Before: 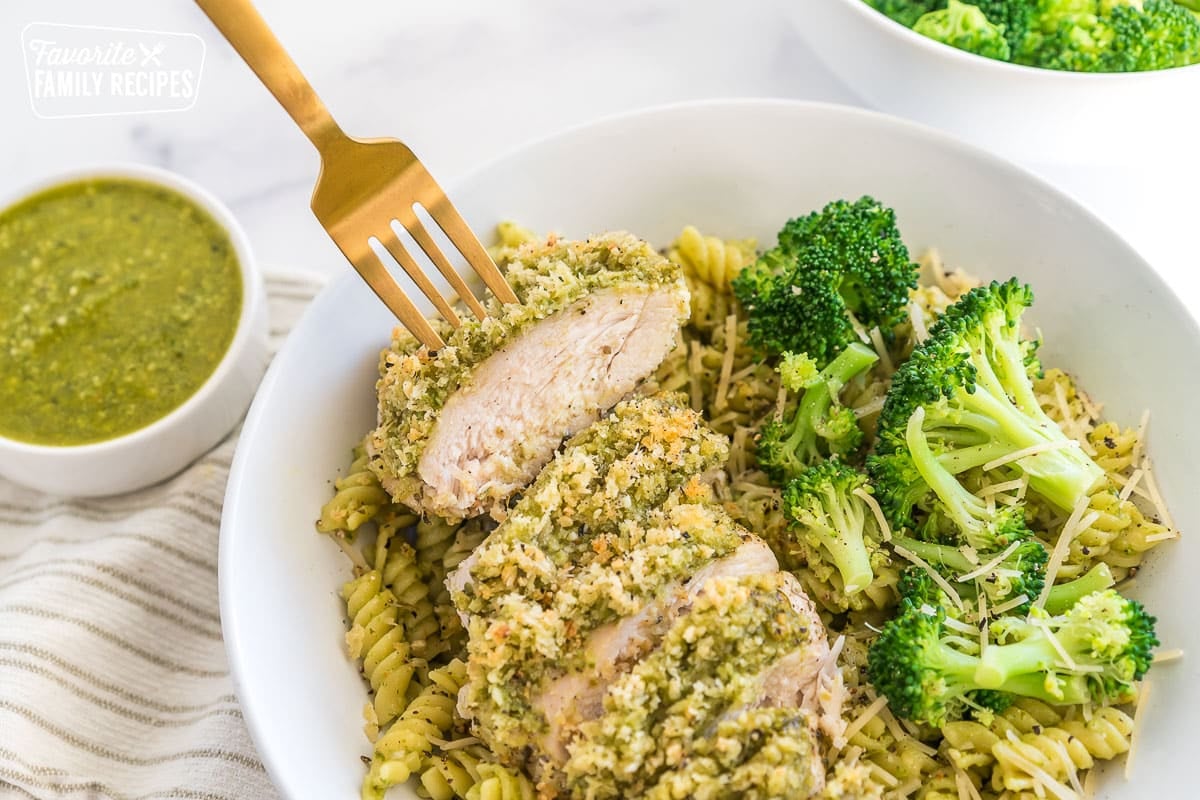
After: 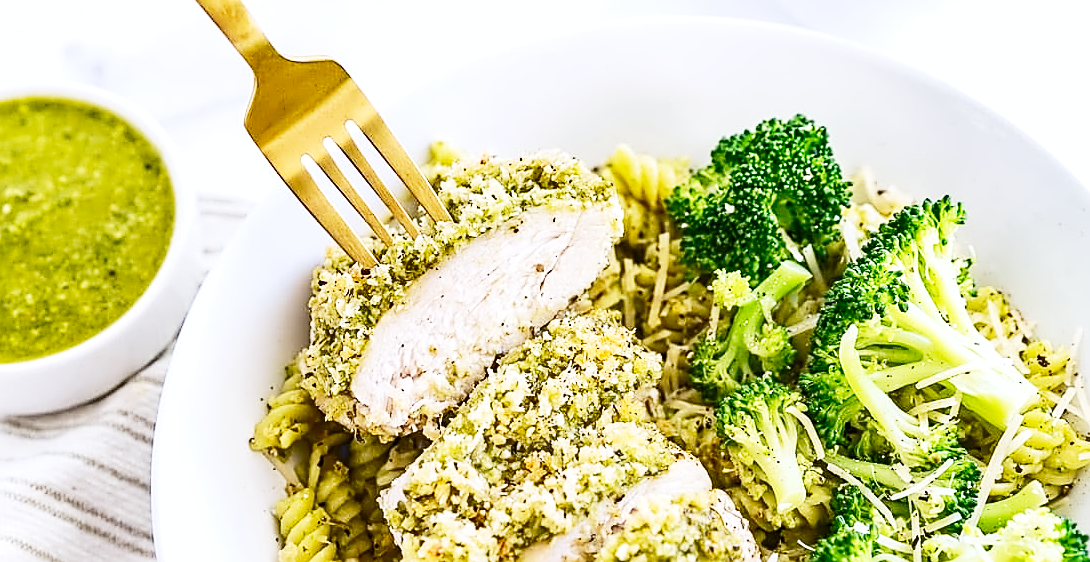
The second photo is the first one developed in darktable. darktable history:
crop: left 5.596%, top 10.314%, right 3.534%, bottom 19.395%
white balance: red 0.967, blue 1.119, emerald 0.756
exposure: black level correction 0, exposure 0.5 EV, compensate exposure bias true, compensate highlight preservation false
contrast equalizer: y [[0.5 ×4, 0.524, 0.59], [0.5 ×6], [0.5 ×6], [0, 0, 0, 0.01, 0.045, 0.012], [0, 0, 0, 0.044, 0.195, 0.131]]
tone equalizer: on, module defaults
sharpen: on, module defaults
base curve: curves: ch0 [(0, 0) (0.028, 0.03) (0.121, 0.232) (0.46, 0.748) (0.859, 0.968) (1, 1)], preserve colors none
shadows and highlights: shadows 43.71, white point adjustment -1.46, soften with gaussian
